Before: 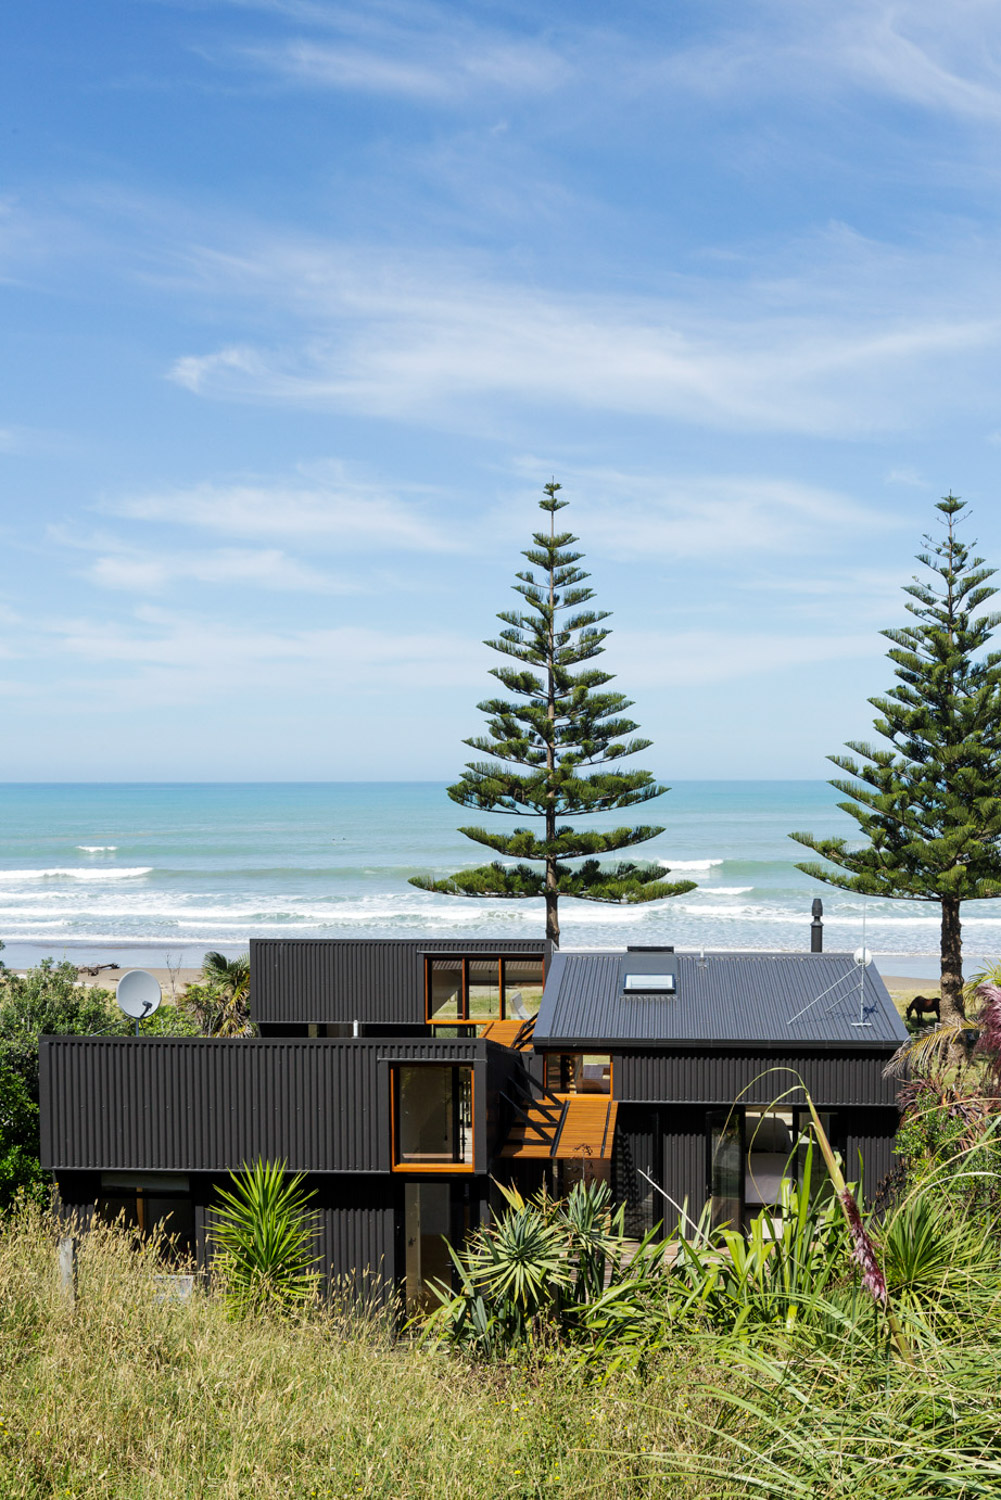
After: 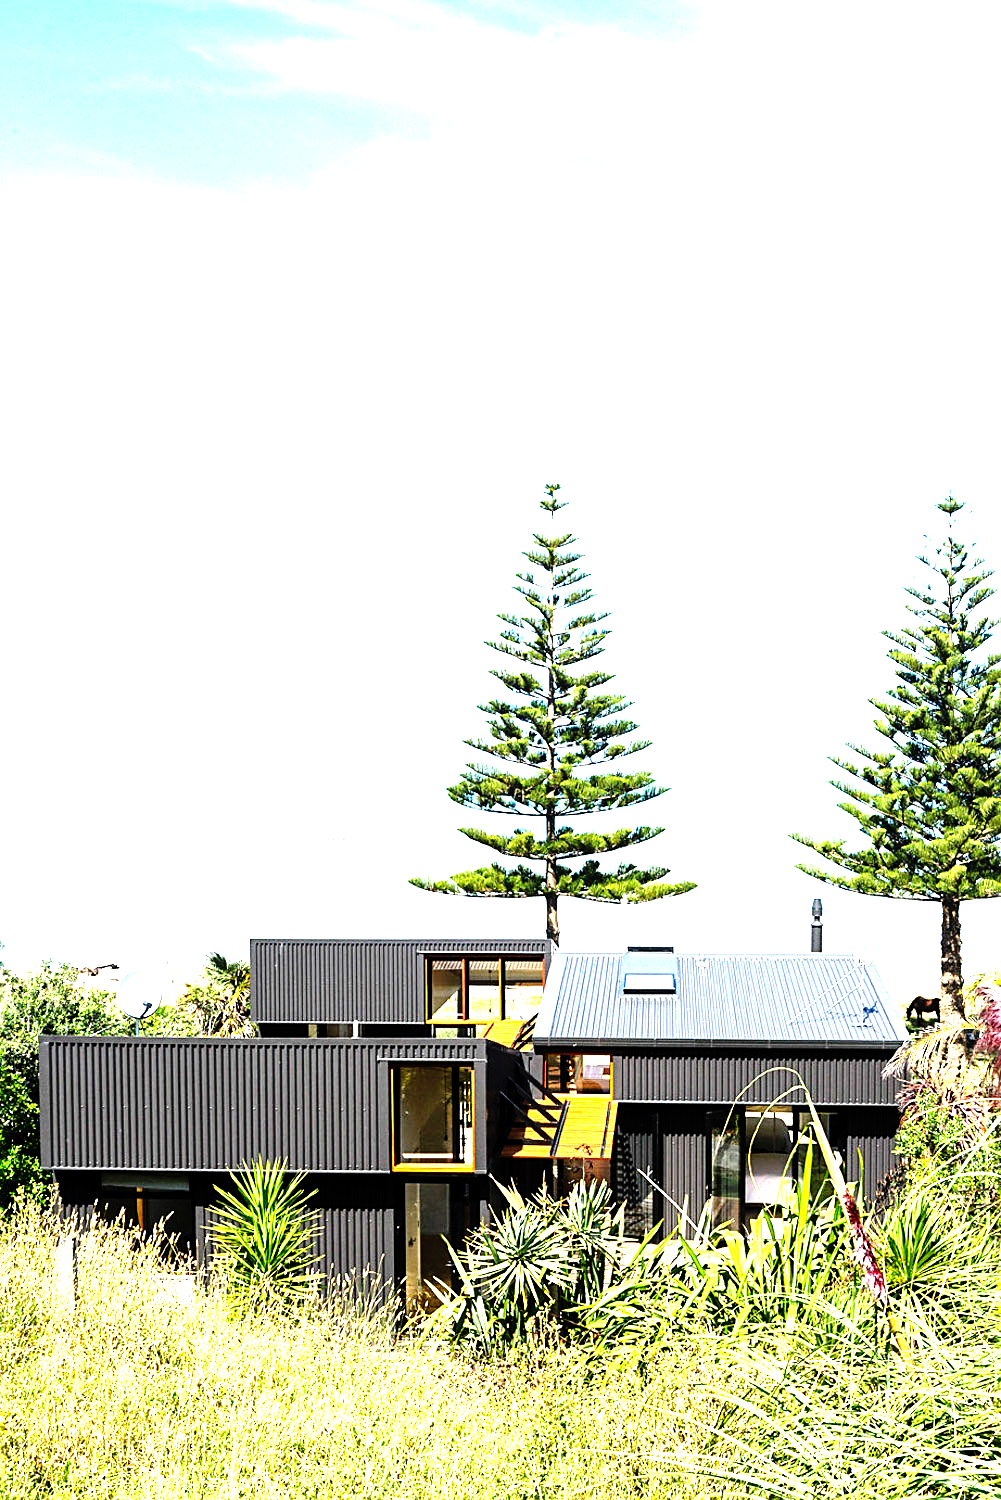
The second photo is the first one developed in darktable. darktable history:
sharpen: on, module defaults
levels: levels [0, 0.374, 0.749]
base curve: curves: ch0 [(0, 0) (0.012, 0.01) (0.073, 0.168) (0.31, 0.711) (0.645, 0.957) (1, 1)], preserve colors none
